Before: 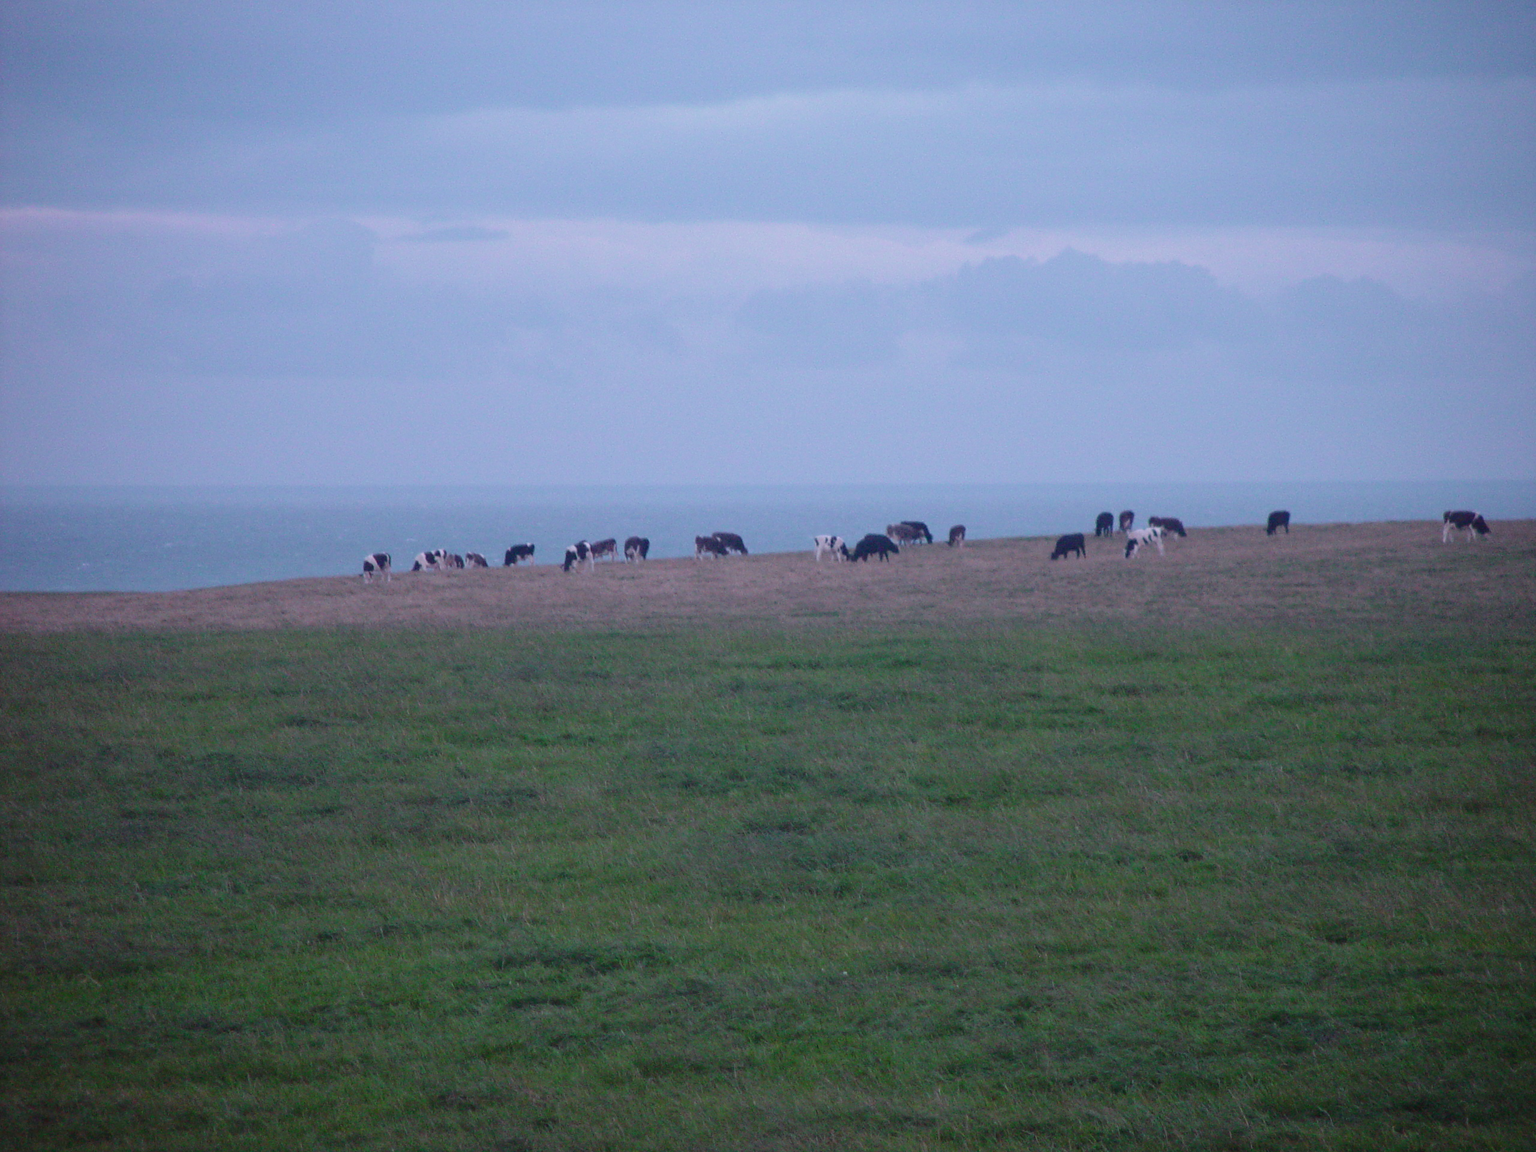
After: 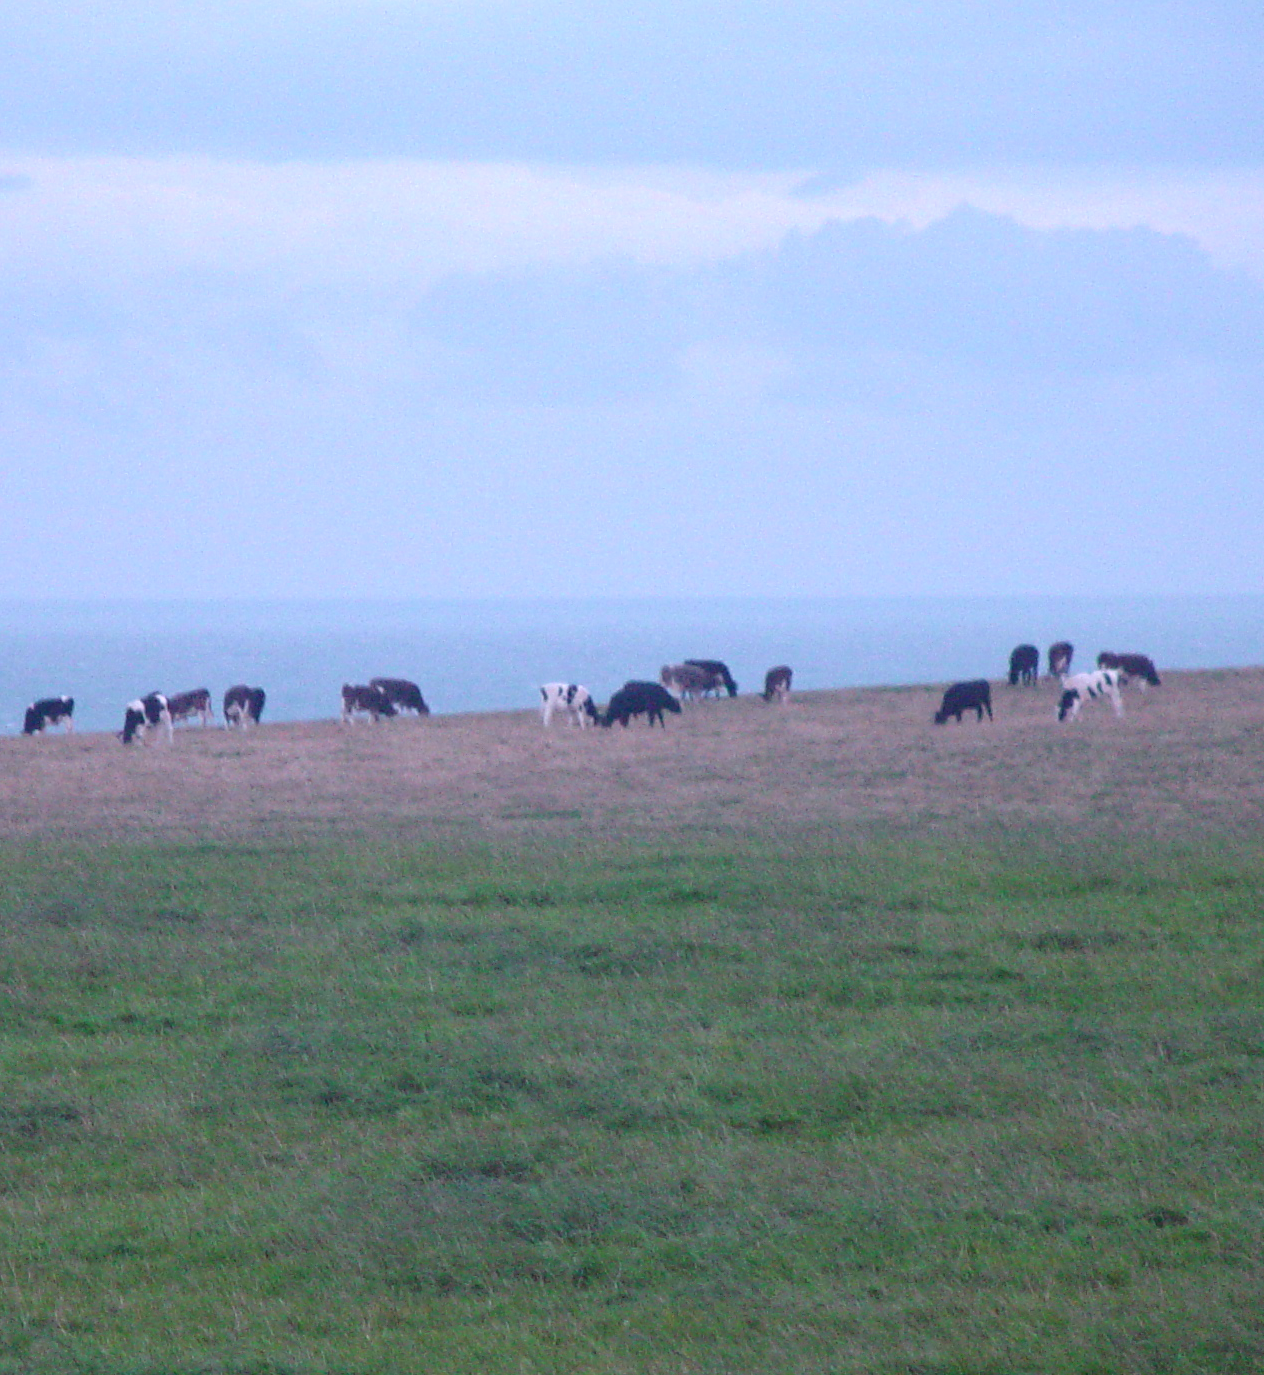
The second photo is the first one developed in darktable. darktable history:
color calibration: illuminant same as pipeline (D50), adaptation XYZ, x 0.346, y 0.358, temperature 5014.53 K
crop: left 31.931%, top 10.933%, right 18.657%, bottom 17.432%
exposure: exposure 0.611 EV, compensate exposure bias true, compensate highlight preservation false
